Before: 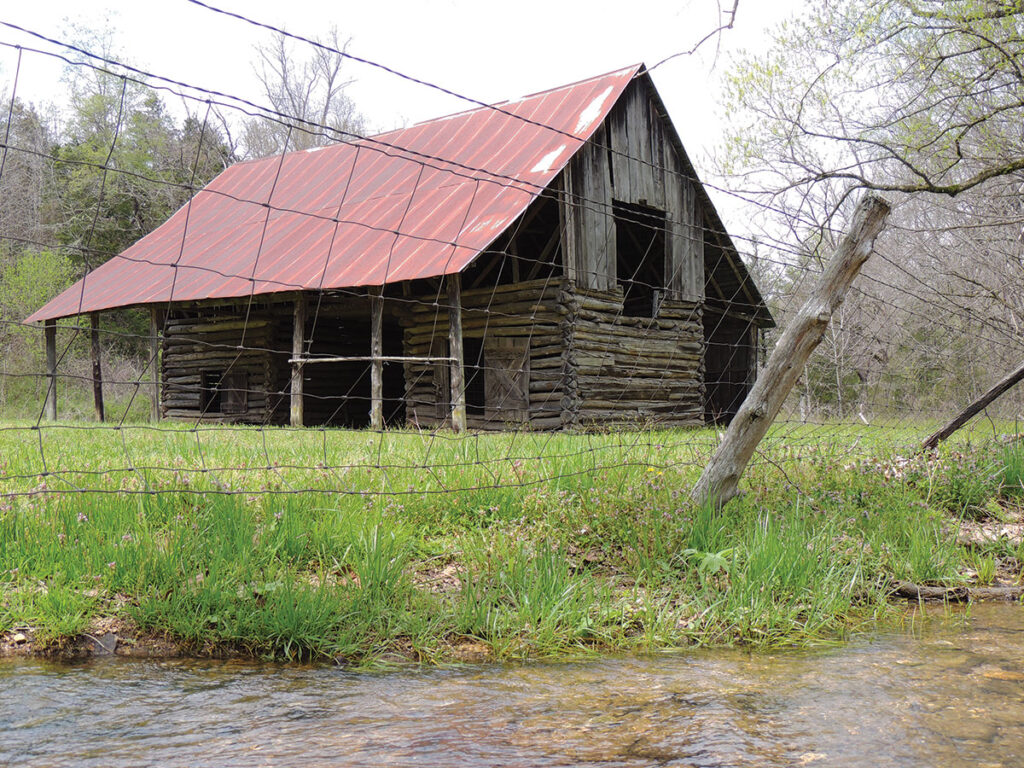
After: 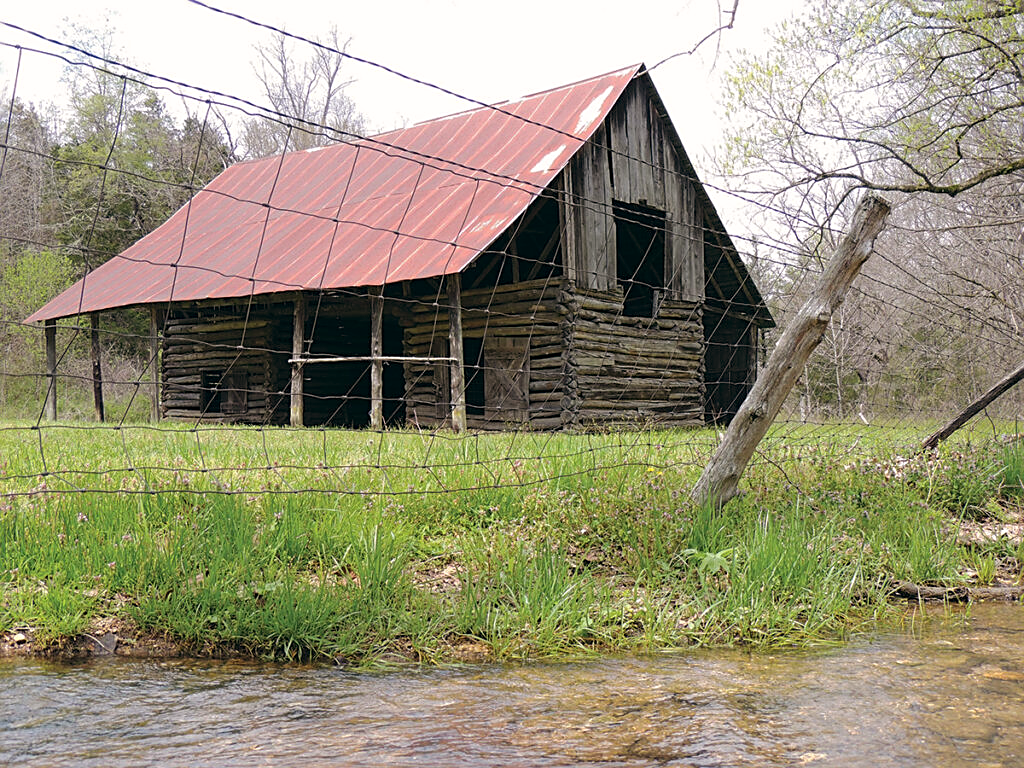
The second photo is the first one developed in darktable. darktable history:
sharpen: on, module defaults
color balance: lift [1, 0.998, 1.001, 1.002], gamma [1, 1.02, 1, 0.98], gain [1, 1.02, 1.003, 0.98]
